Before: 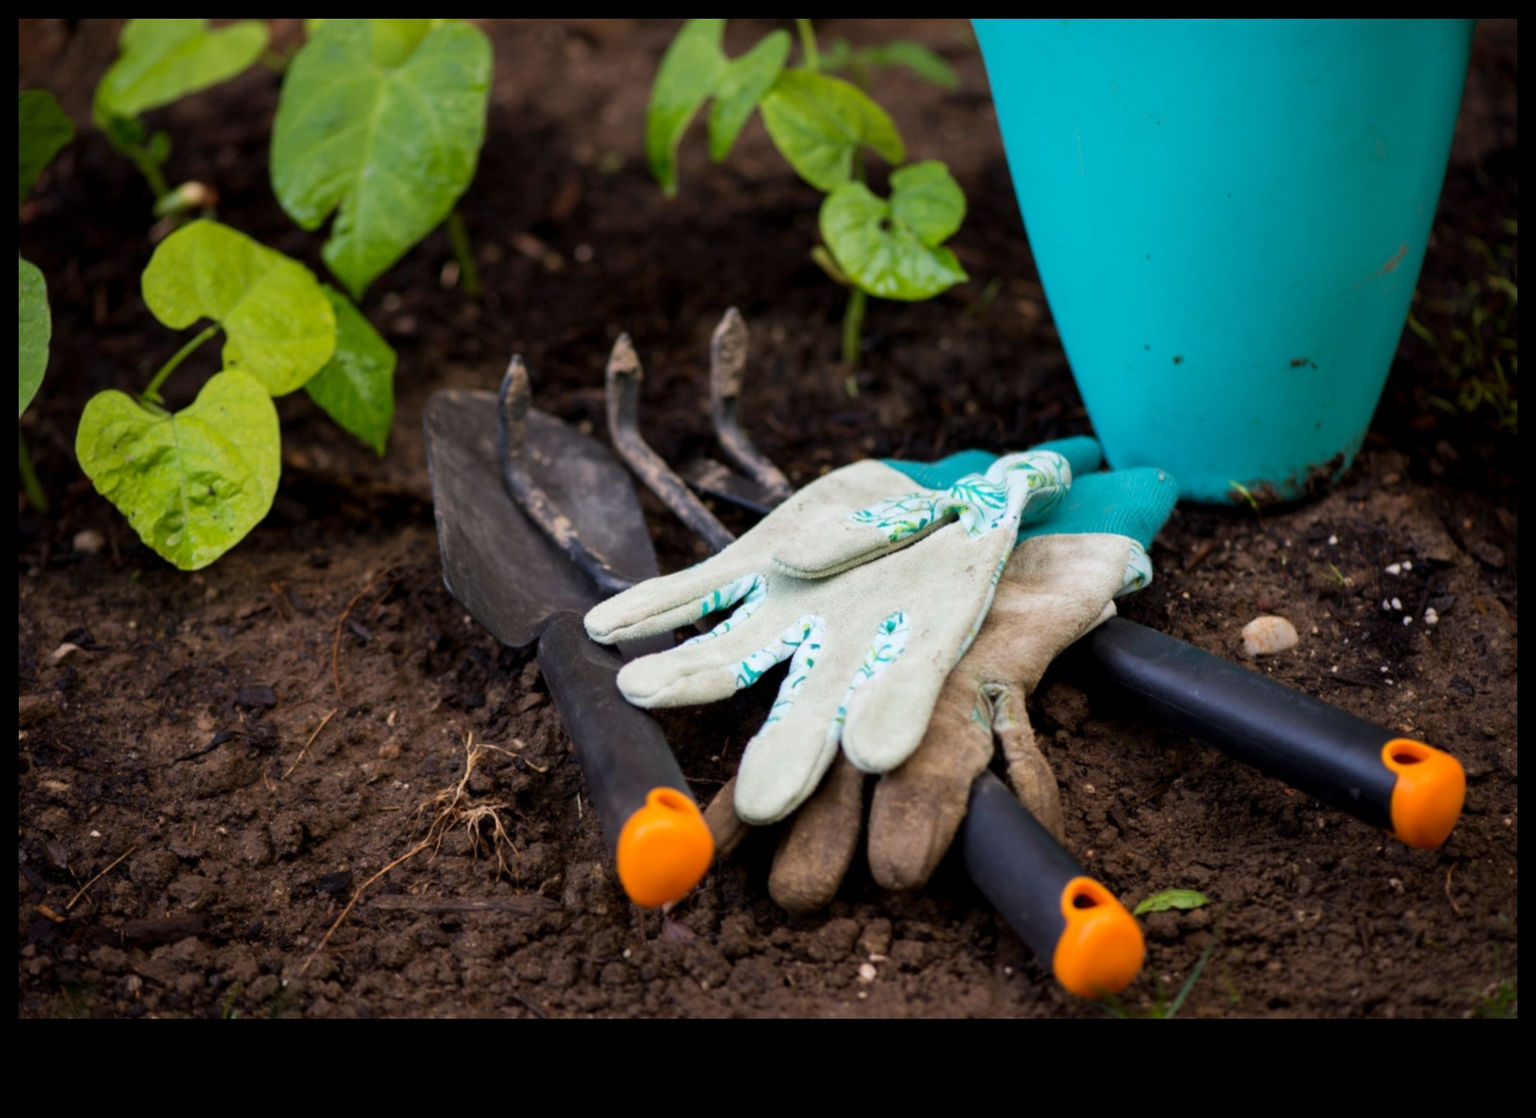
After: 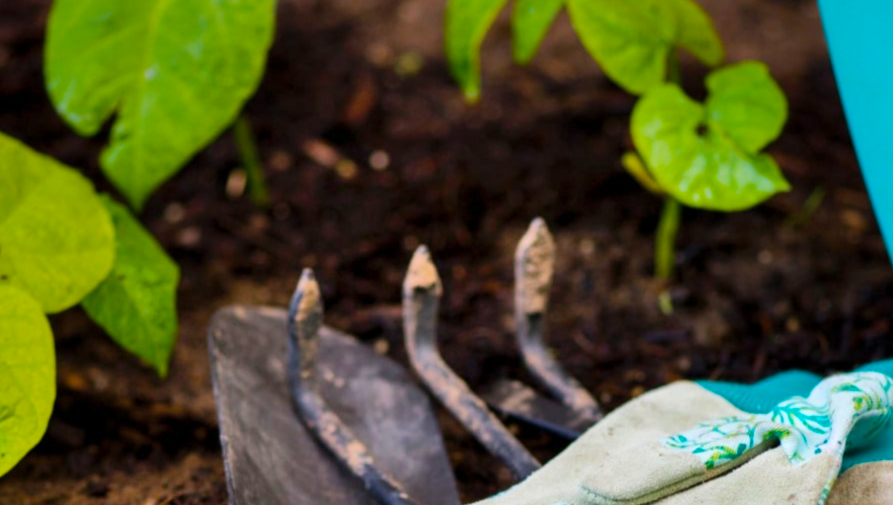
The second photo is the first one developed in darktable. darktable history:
crop: left 14.926%, top 9.275%, right 30.595%, bottom 48.4%
color balance rgb: perceptual saturation grading › global saturation 50.948%, global vibrance 9.968%
shadows and highlights: shadows 58.15, soften with gaussian
